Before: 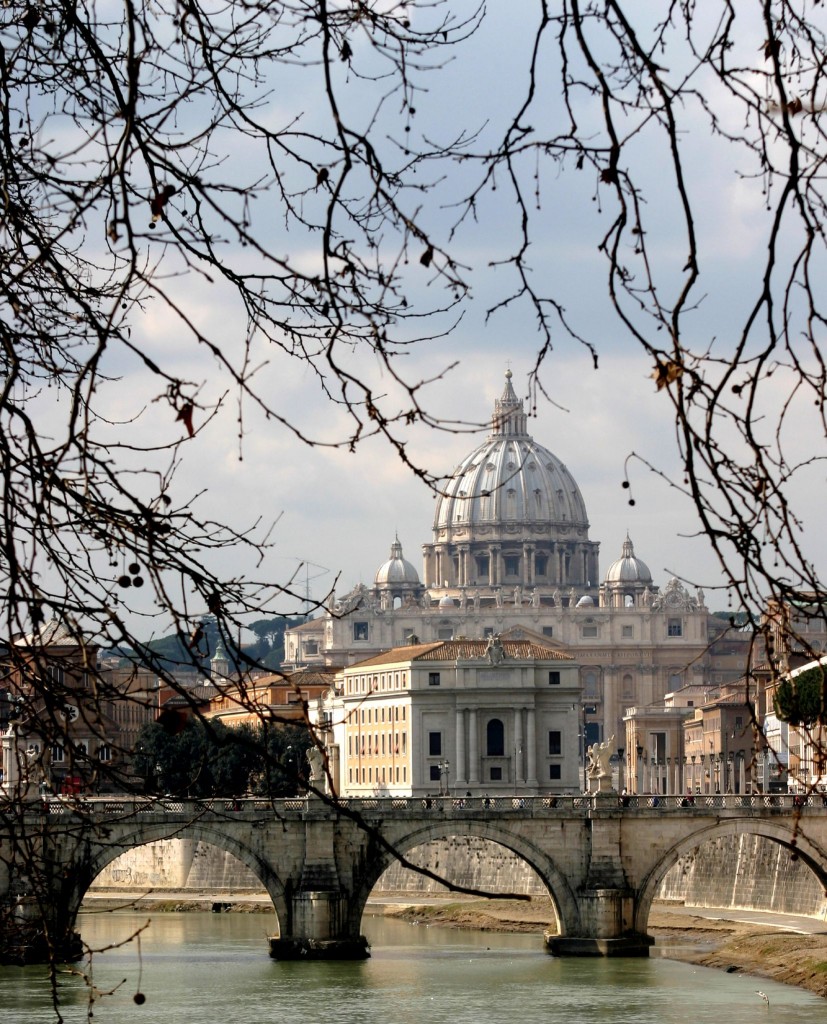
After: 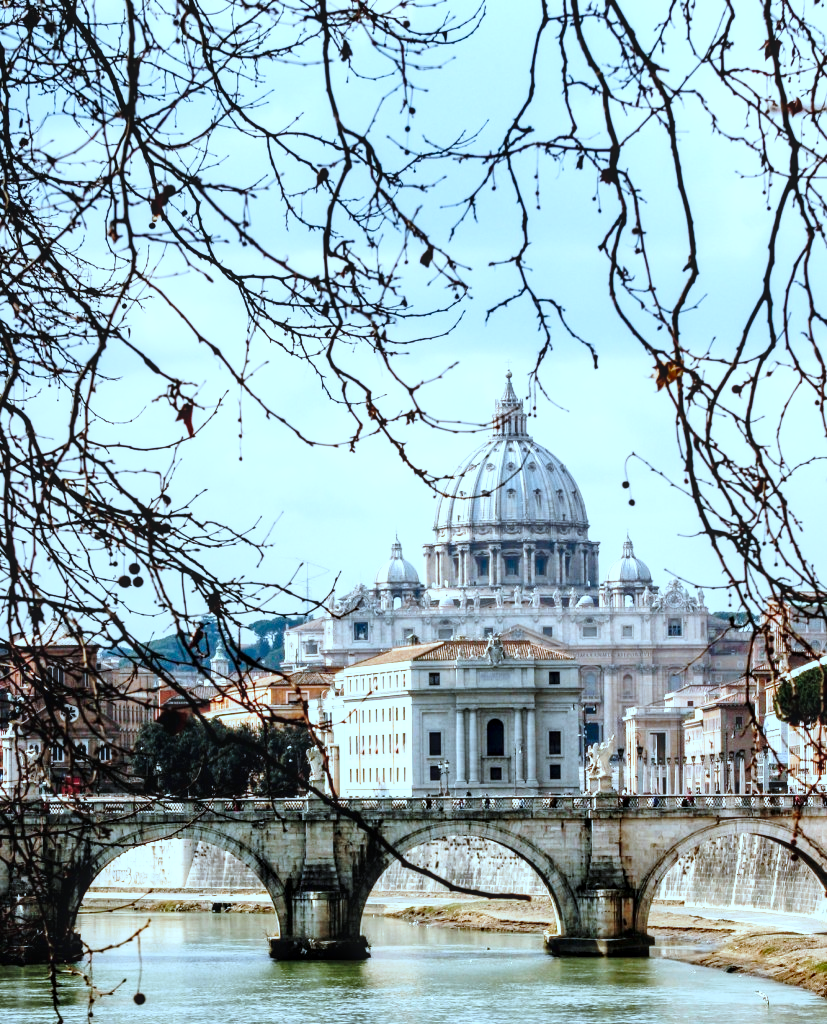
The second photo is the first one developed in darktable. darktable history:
local contrast: on, module defaults
exposure: black level correction 0, exposure 0.5 EV, compensate highlight preservation false
color correction: highlights a* -9.35, highlights b* -23.15
base curve: curves: ch0 [(0, 0) (0.028, 0.03) (0.121, 0.232) (0.46, 0.748) (0.859, 0.968) (1, 1)], preserve colors none
shadows and highlights: shadows 25, highlights -48, soften with gaussian
